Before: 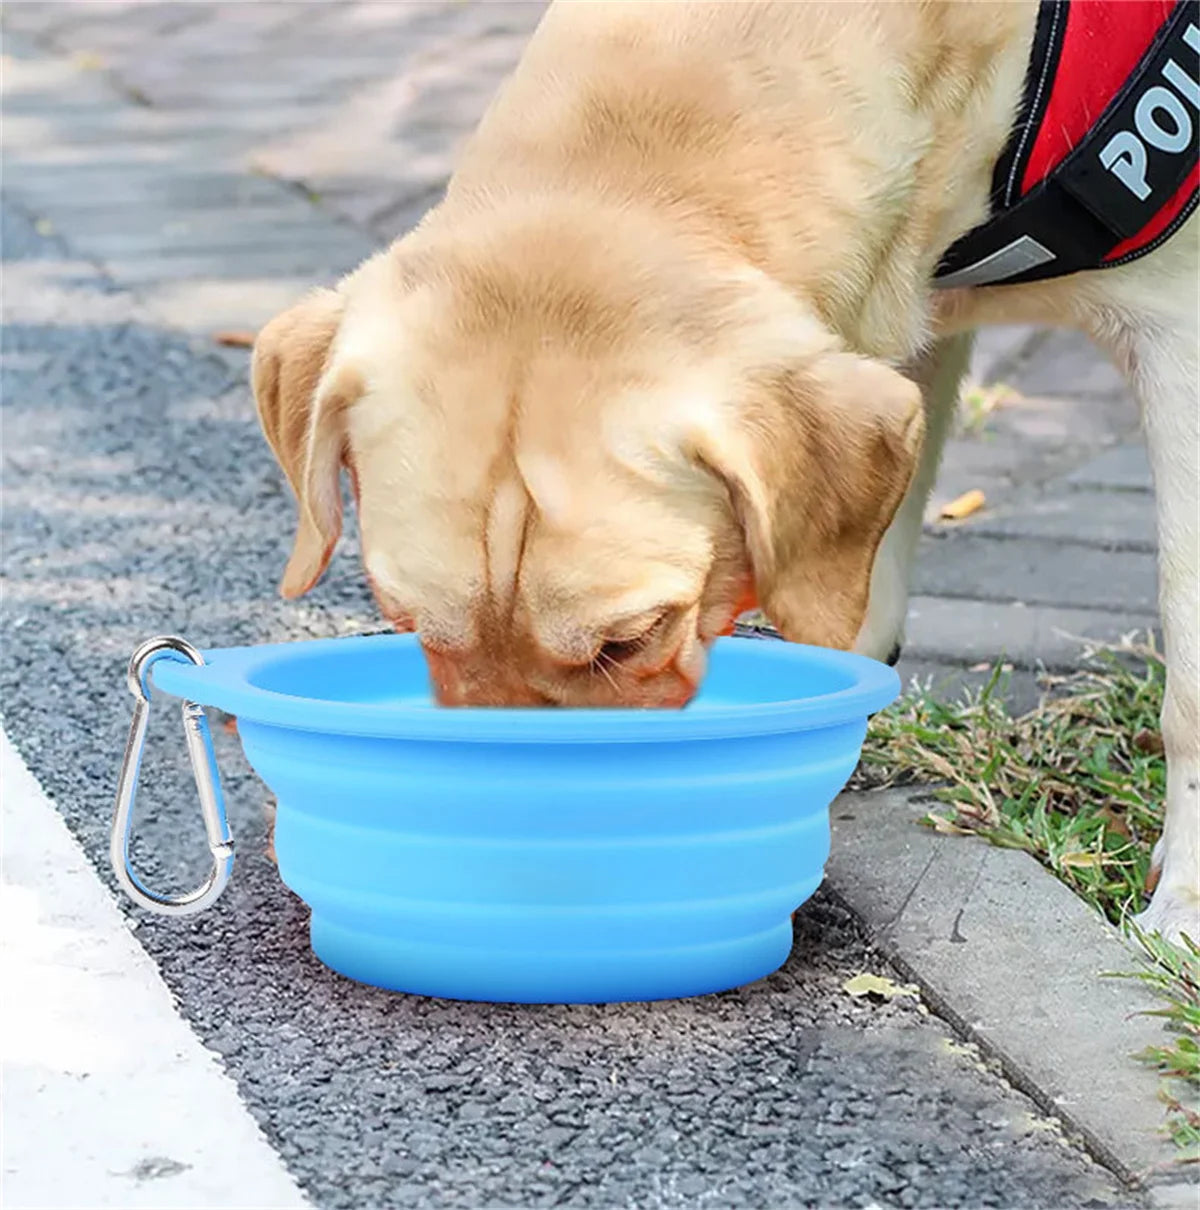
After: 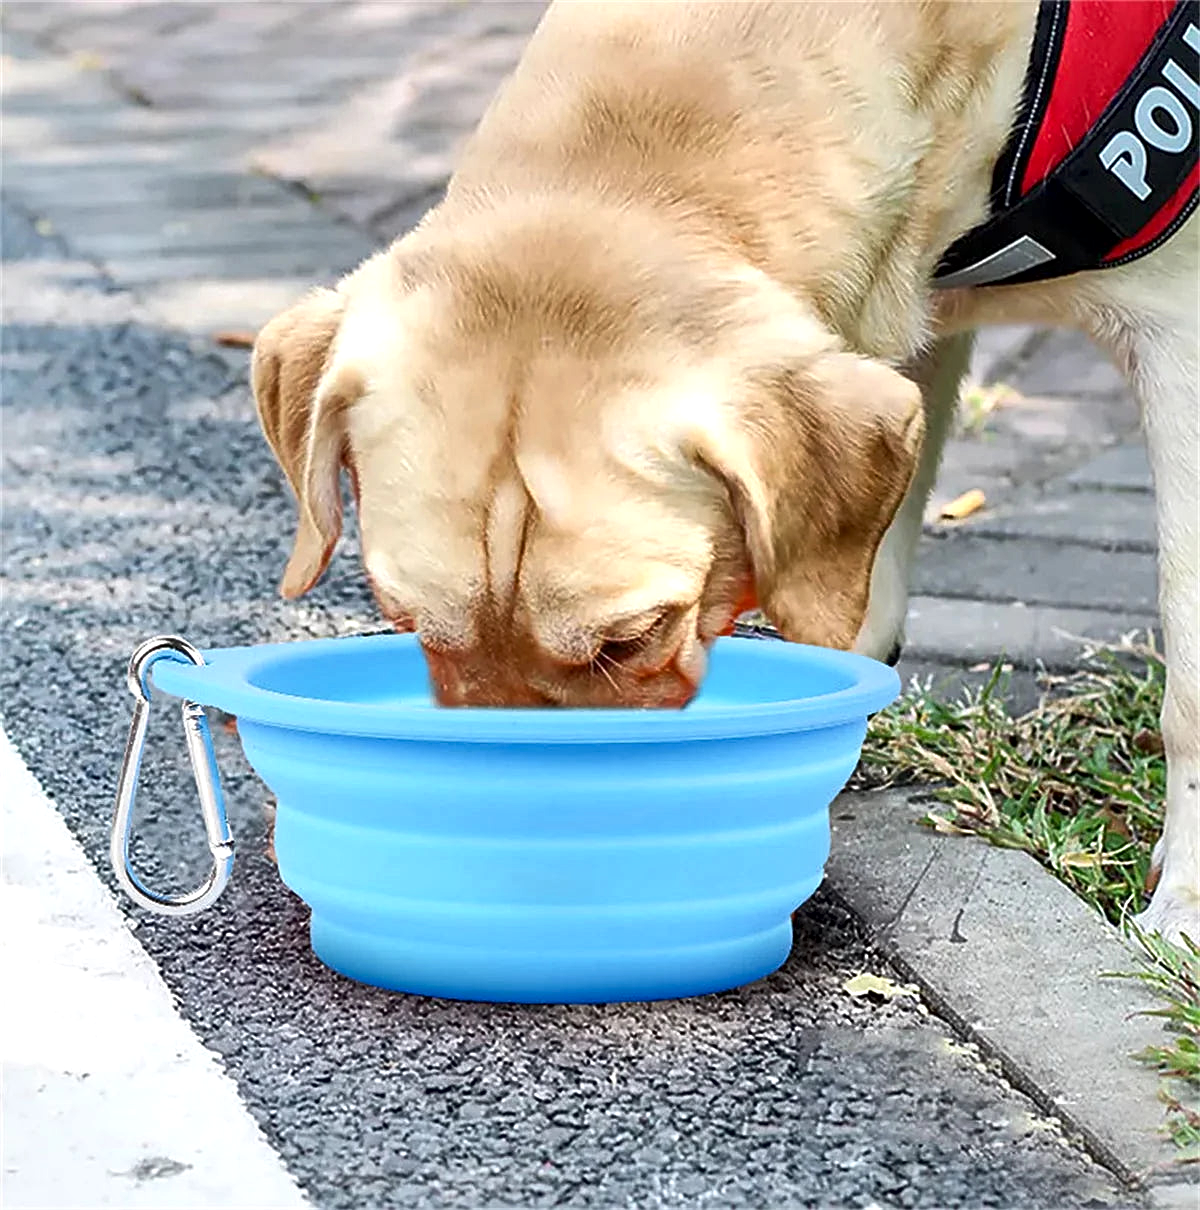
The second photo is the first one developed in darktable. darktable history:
sharpen: on, module defaults
local contrast: mode bilateral grid, contrast 100, coarseness 100, detail 165%, midtone range 0.2
